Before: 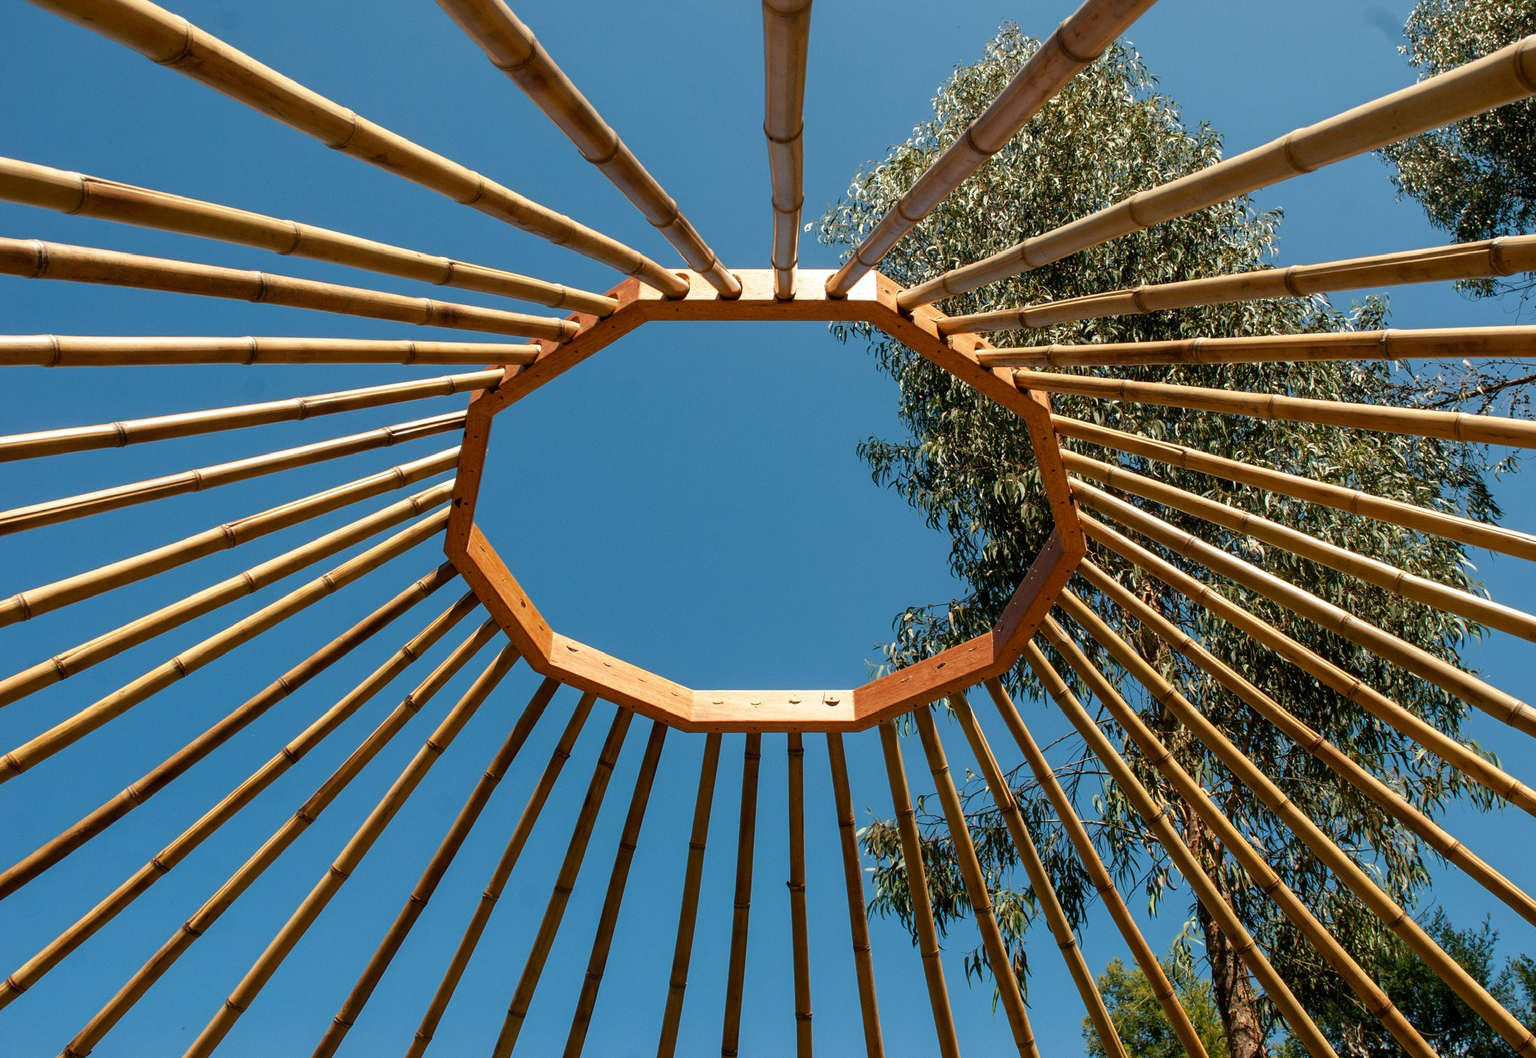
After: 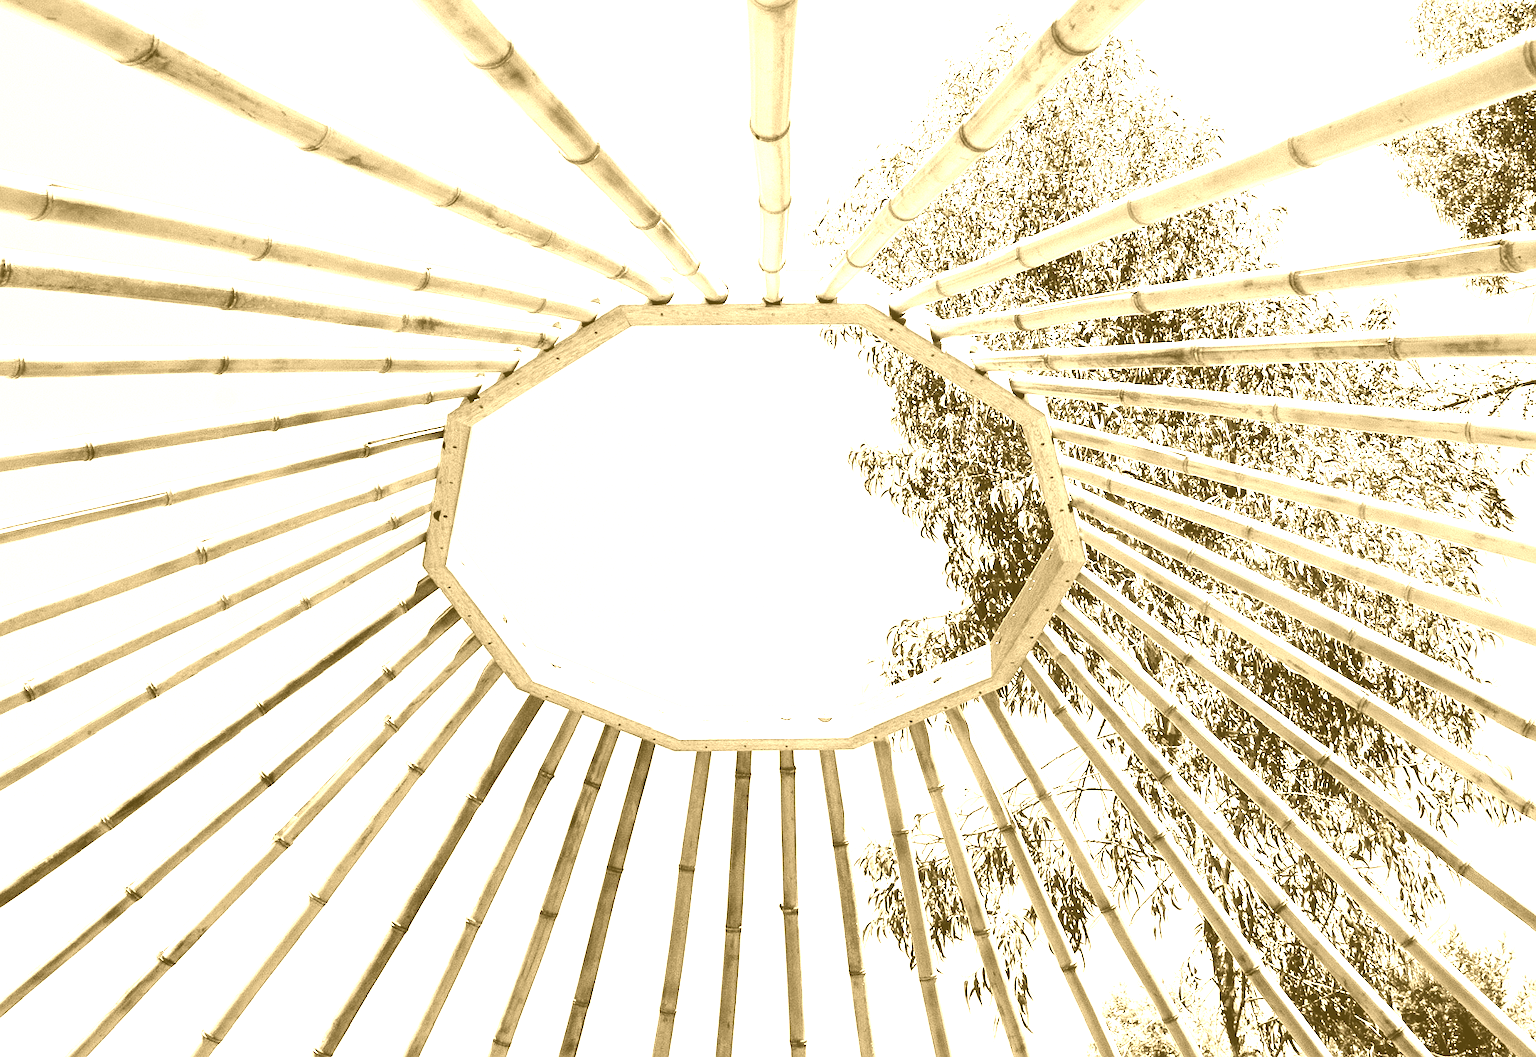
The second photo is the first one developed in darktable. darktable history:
colorize: hue 36°, source mix 100%
crop: left 1.743%, right 0.268%, bottom 2.011%
base curve: curves: ch0 [(0, 0) (0.036, 0.025) (0.121, 0.166) (0.206, 0.329) (0.605, 0.79) (1, 1)], preserve colors none
exposure: black level correction 0.001, exposure 2 EV, compensate highlight preservation false
rotate and perspective: rotation -0.45°, automatic cropping original format, crop left 0.008, crop right 0.992, crop top 0.012, crop bottom 0.988
sharpen: radius 1
color correction: saturation 0.8
tone equalizer: on, module defaults
